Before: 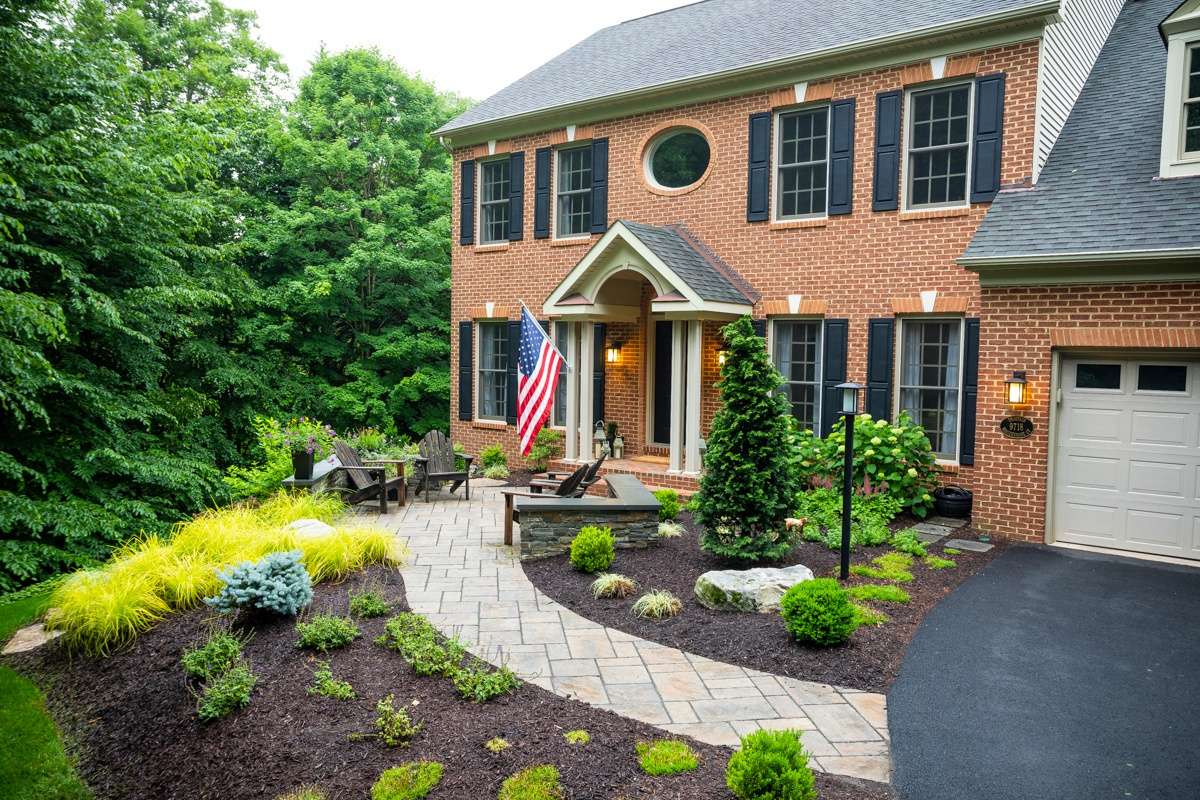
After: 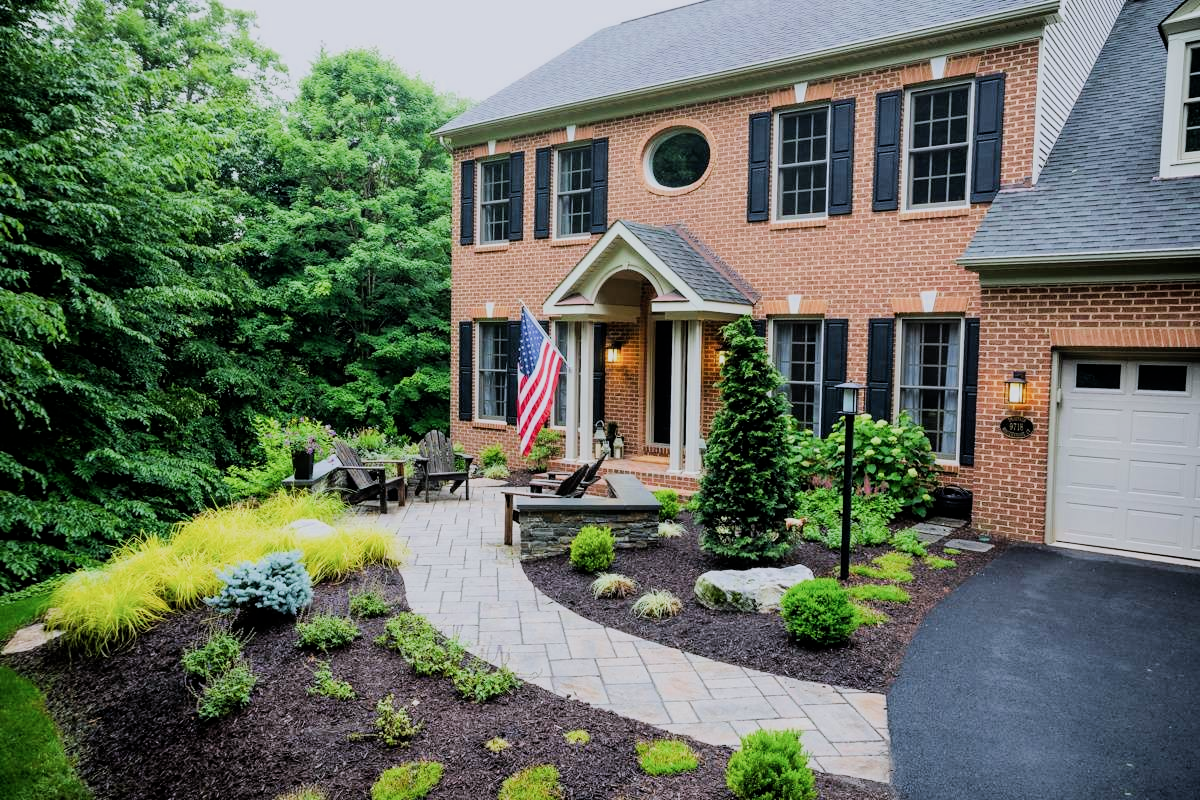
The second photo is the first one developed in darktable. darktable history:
tone equalizer: -8 EV -0.417 EV, -7 EV -0.389 EV, -6 EV -0.333 EV, -5 EV -0.222 EV, -3 EV 0.222 EV, -2 EV 0.333 EV, -1 EV 0.389 EV, +0 EV 0.417 EV, edges refinement/feathering 500, mask exposure compensation -1.57 EV, preserve details no
color calibration: illuminant as shot in camera, x 0.358, y 0.373, temperature 4628.91 K
filmic rgb: black relative exposure -7.15 EV, white relative exposure 5.36 EV, hardness 3.02
